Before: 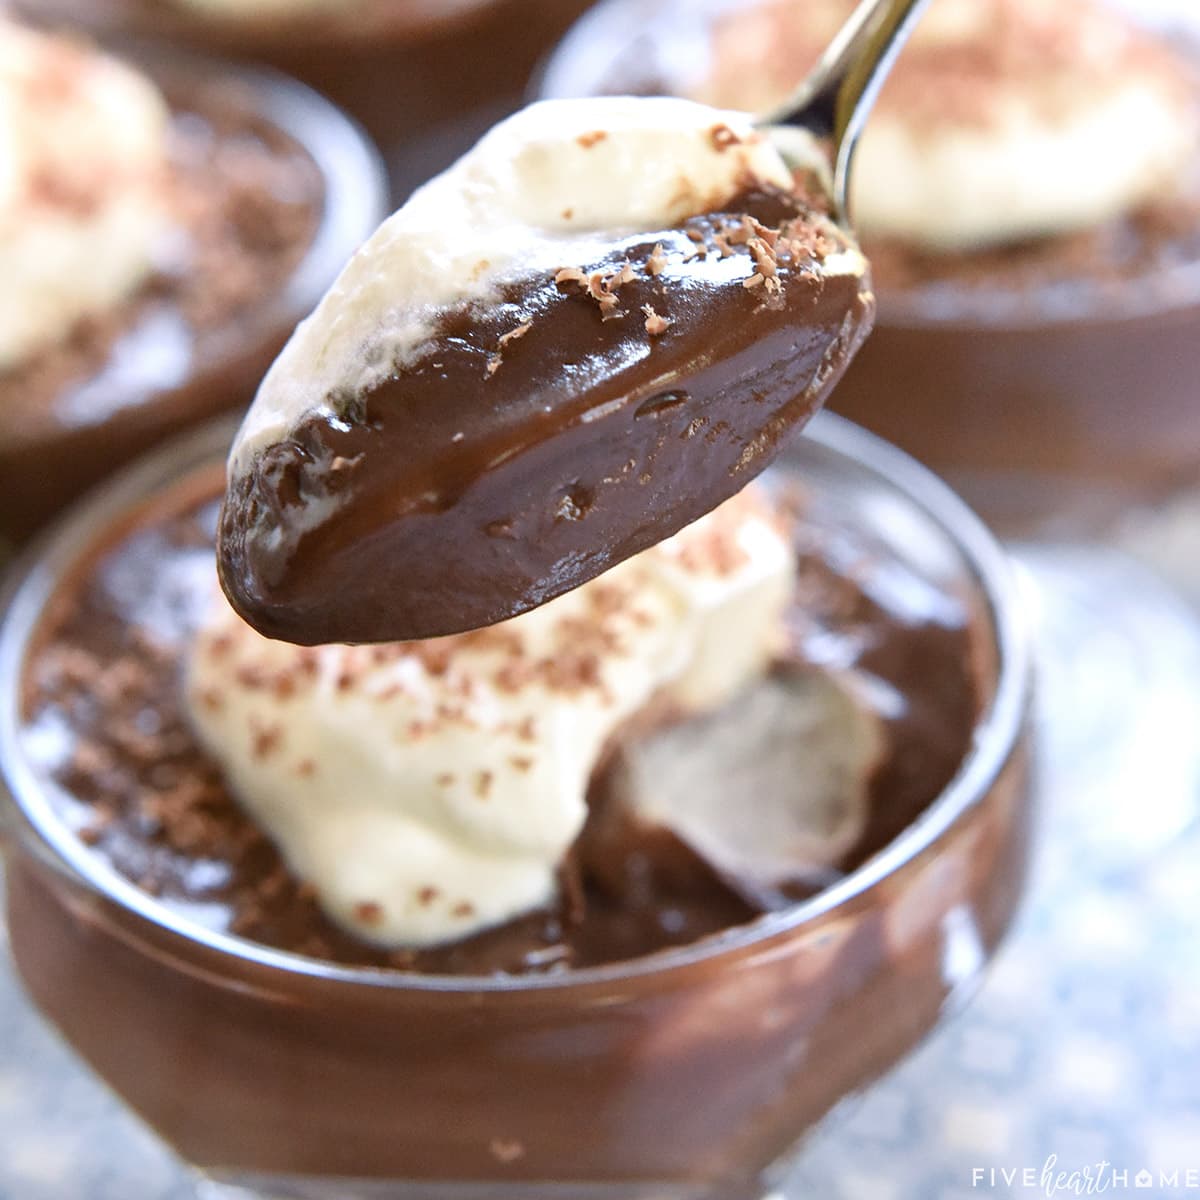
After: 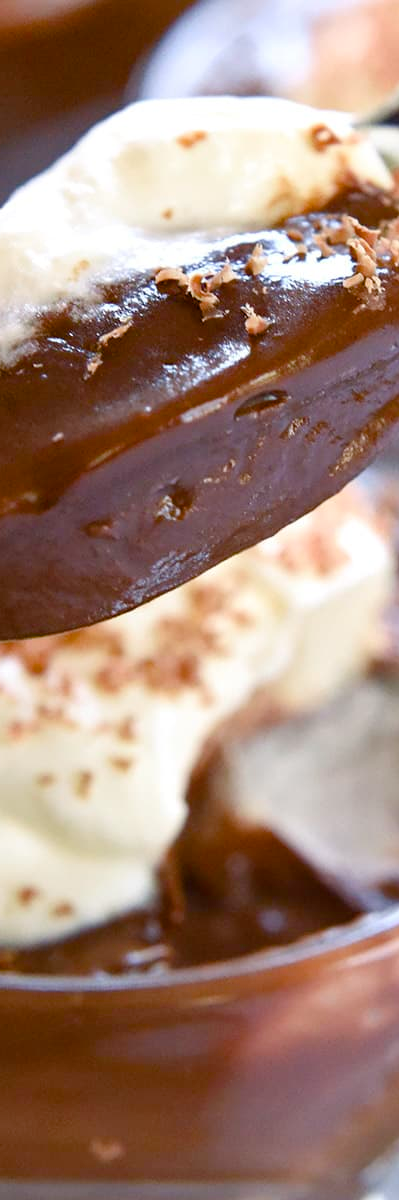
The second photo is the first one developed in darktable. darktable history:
crop: left 33.36%, right 33.36%
color balance rgb: perceptual saturation grading › global saturation 35%, perceptual saturation grading › highlights -25%, perceptual saturation grading › shadows 50%
